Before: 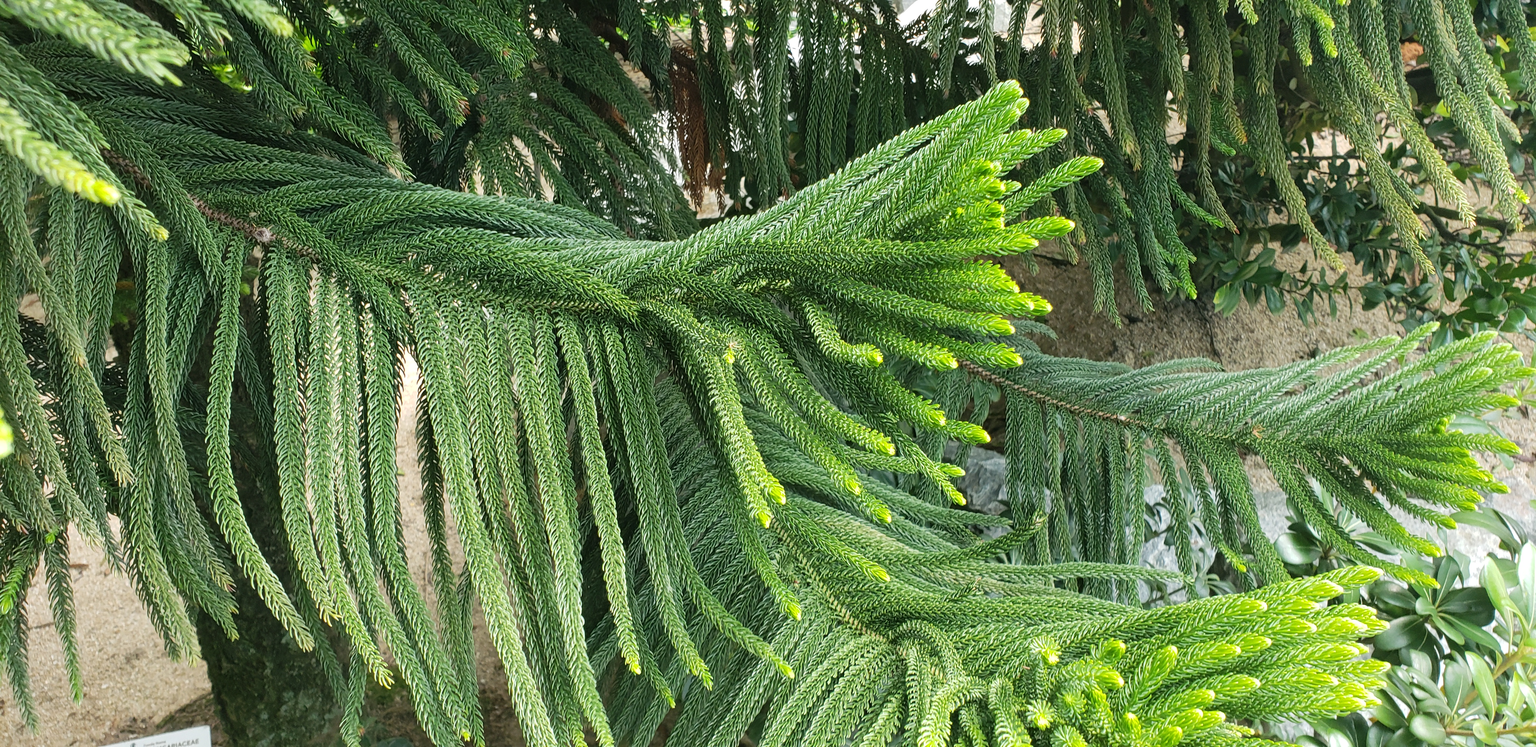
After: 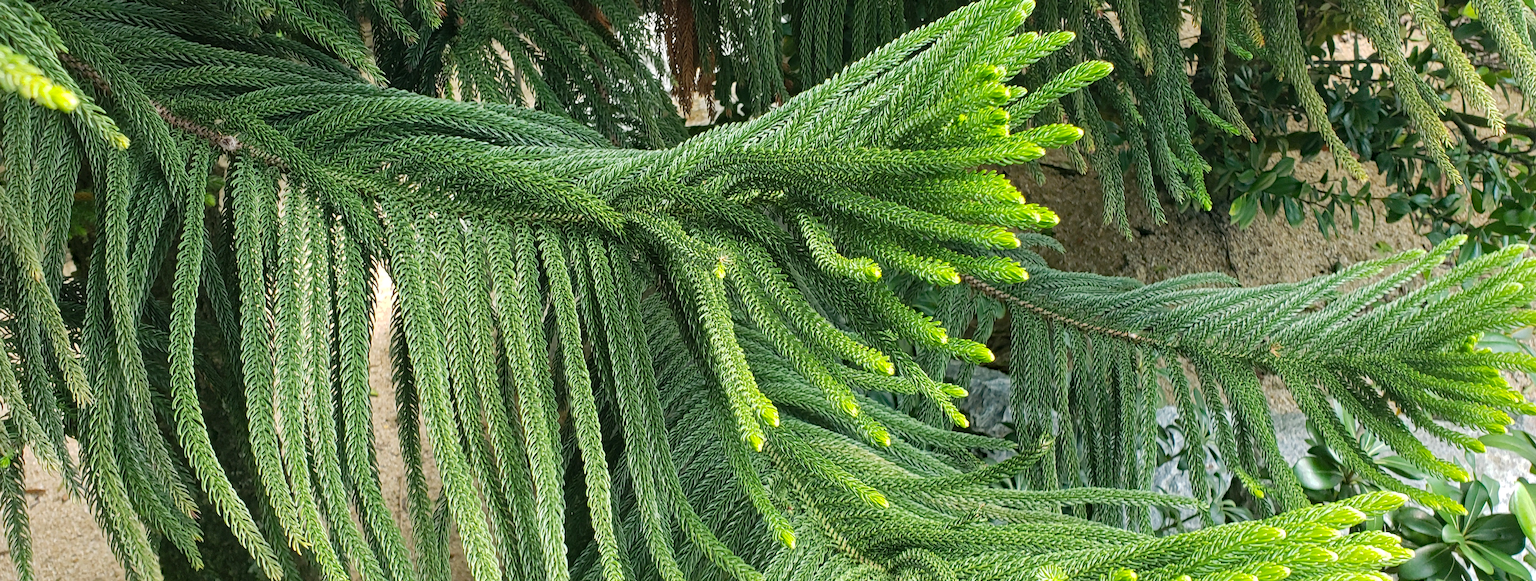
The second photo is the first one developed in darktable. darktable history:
crop and rotate: left 2.991%, top 13.302%, right 1.981%, bottom 12.636%
haze removal: strength 0.42, compatibility mode true, adaptive false
